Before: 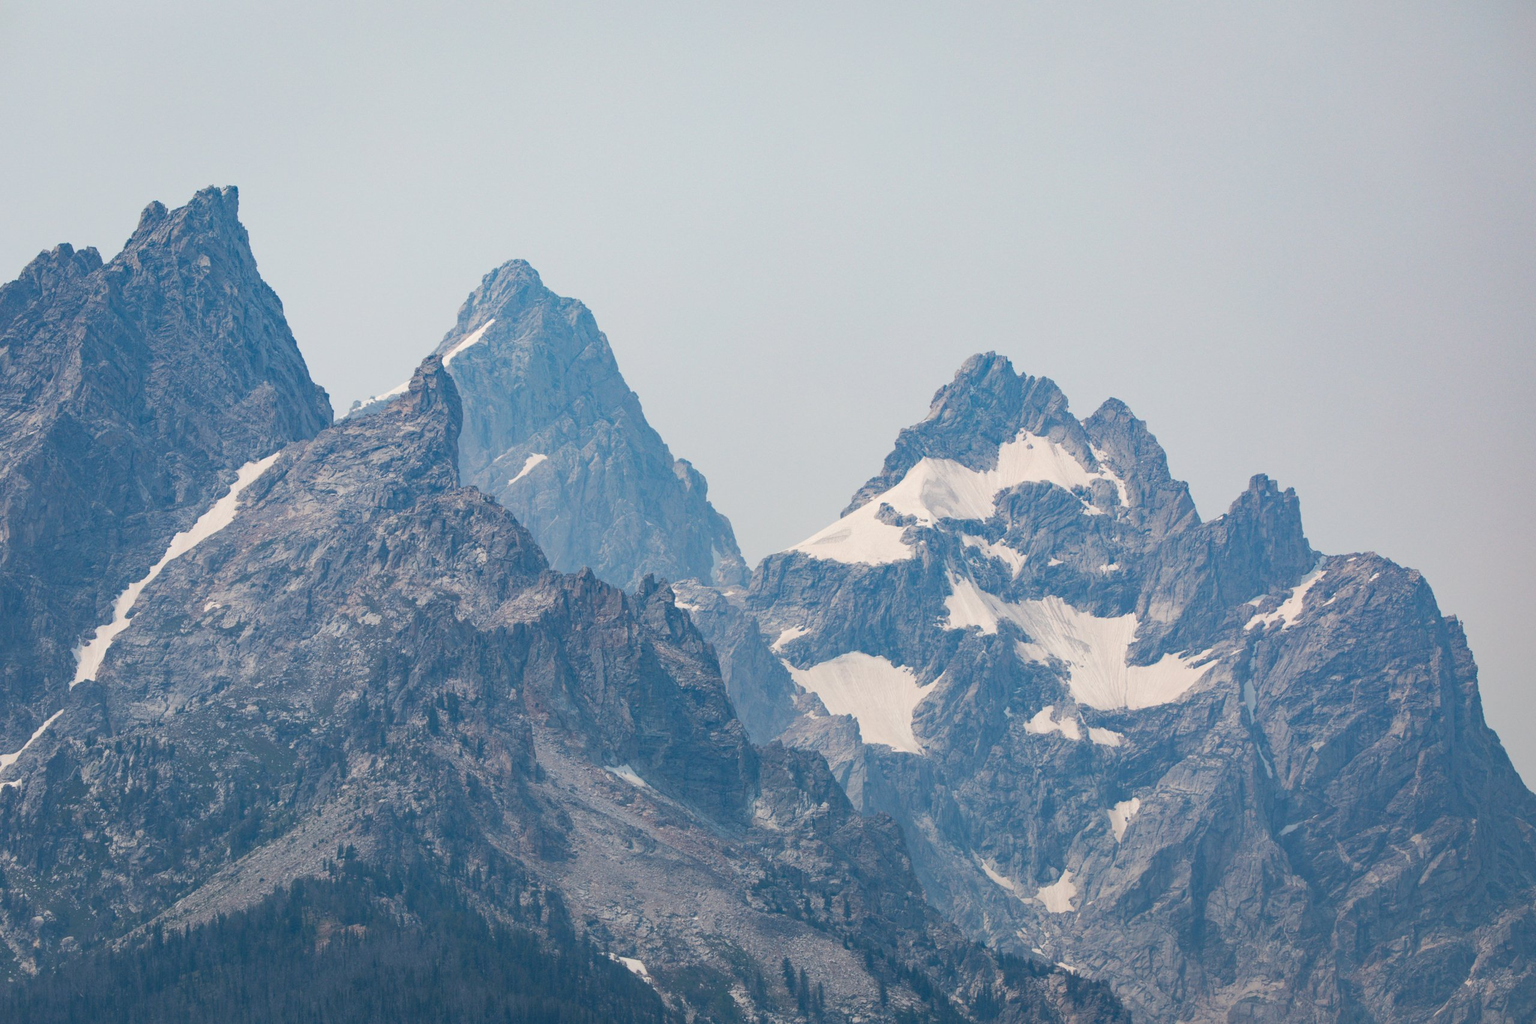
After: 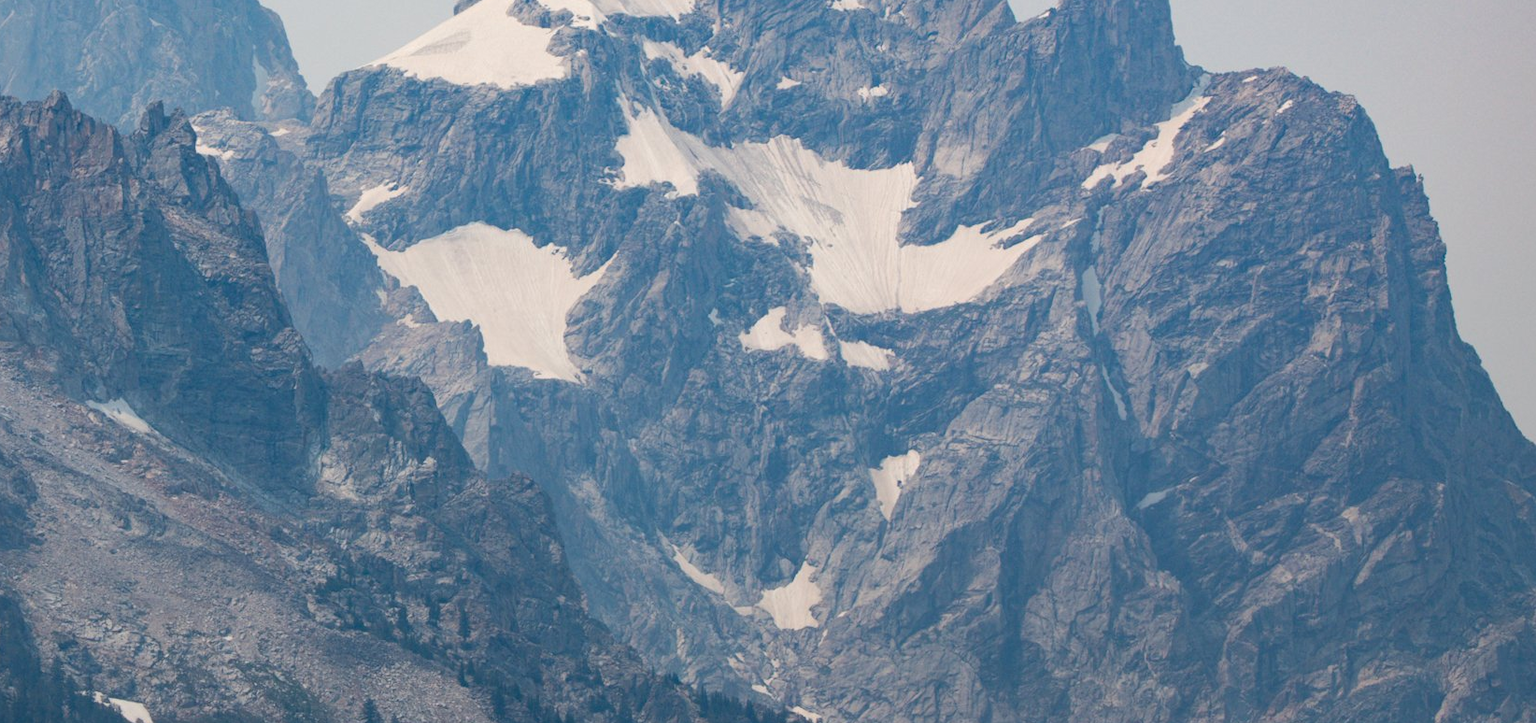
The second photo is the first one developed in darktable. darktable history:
tone equalizer: on, module defaults
crop and rotate: left 35.762%, top 49.688%, bottom 4.911%
